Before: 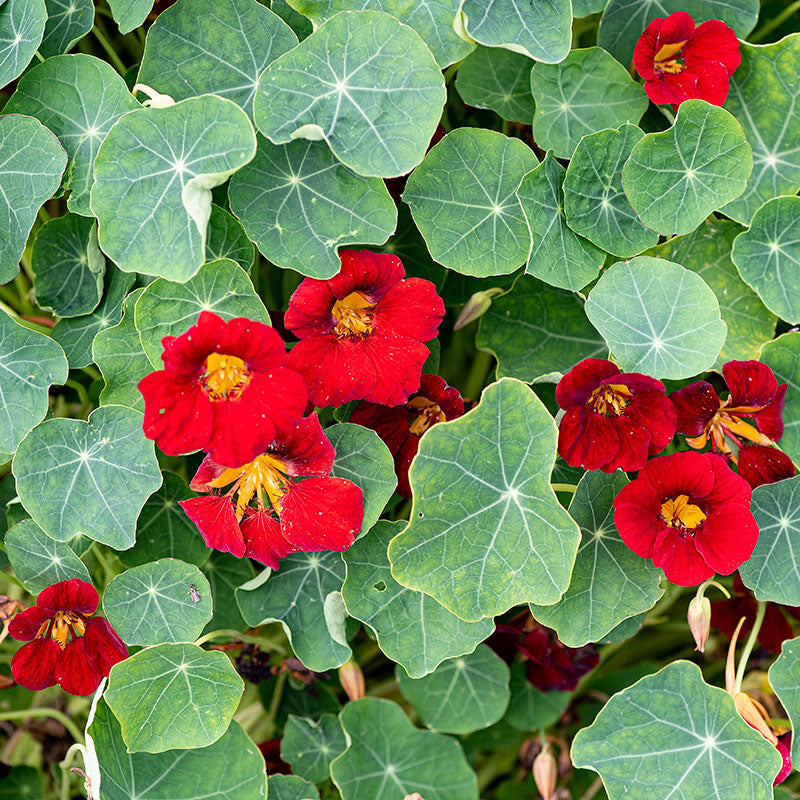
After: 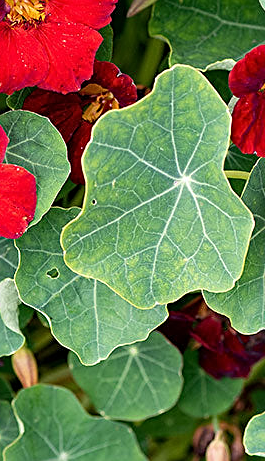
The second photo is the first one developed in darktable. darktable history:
sharpen: on, module defaults
crop: left 40.878%, top 39.176%, right 25.993%, bottom 3.081%
